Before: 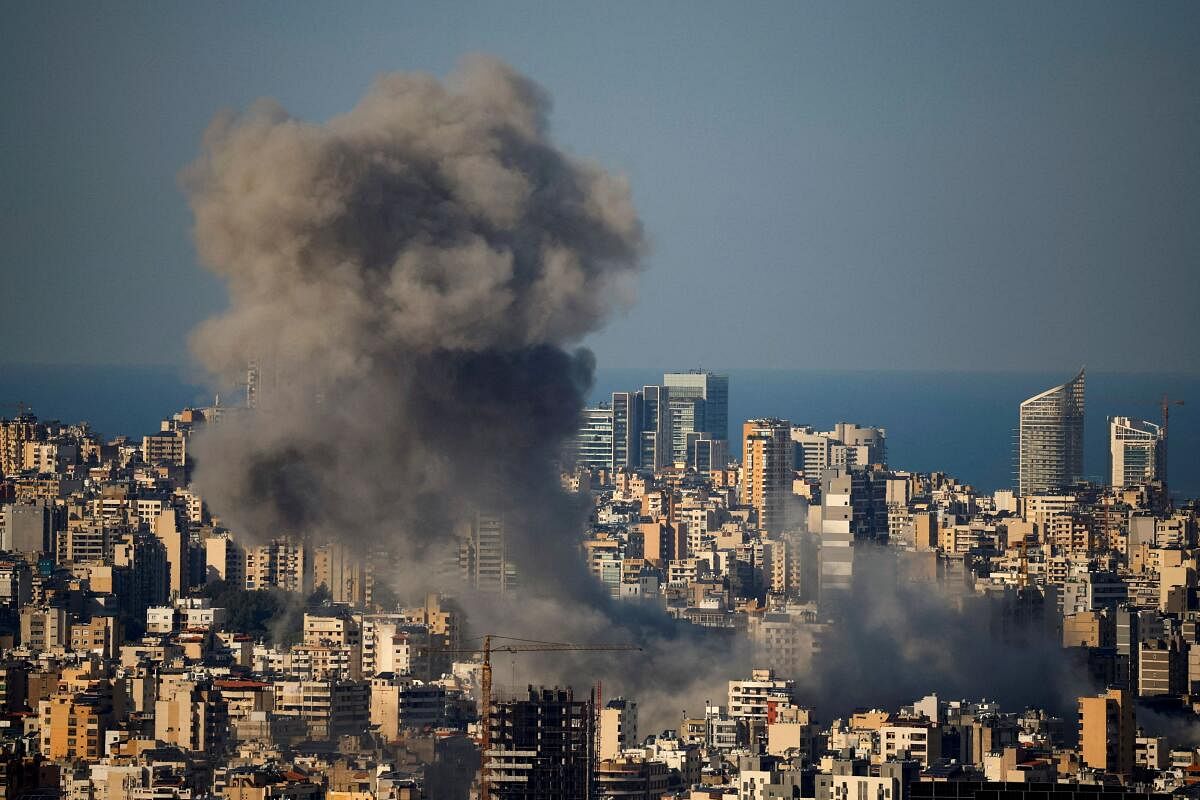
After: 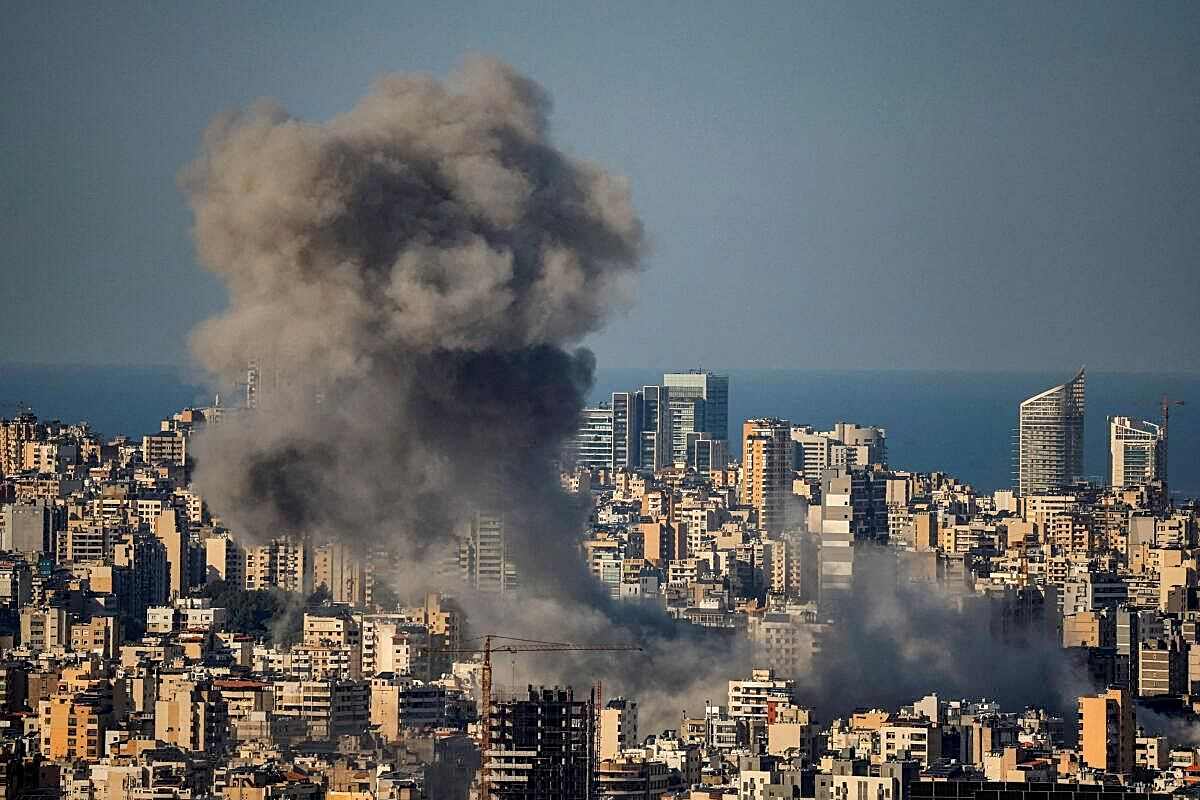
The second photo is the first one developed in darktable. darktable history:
local contrast: on, module defaults
shadows and highlights: shadows 59, soften with gaussian
sharpen: on, module defaults
